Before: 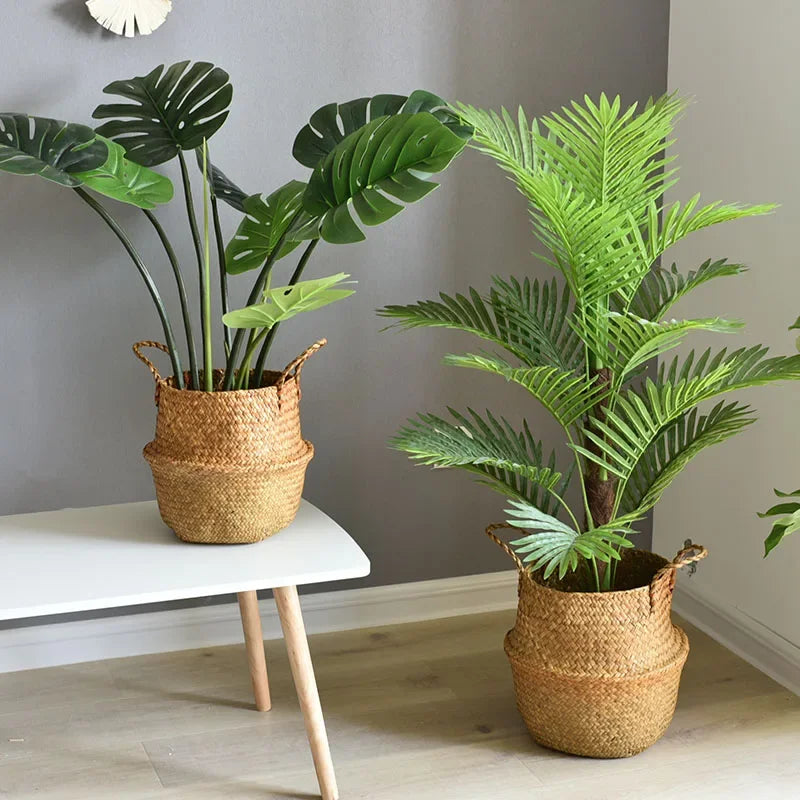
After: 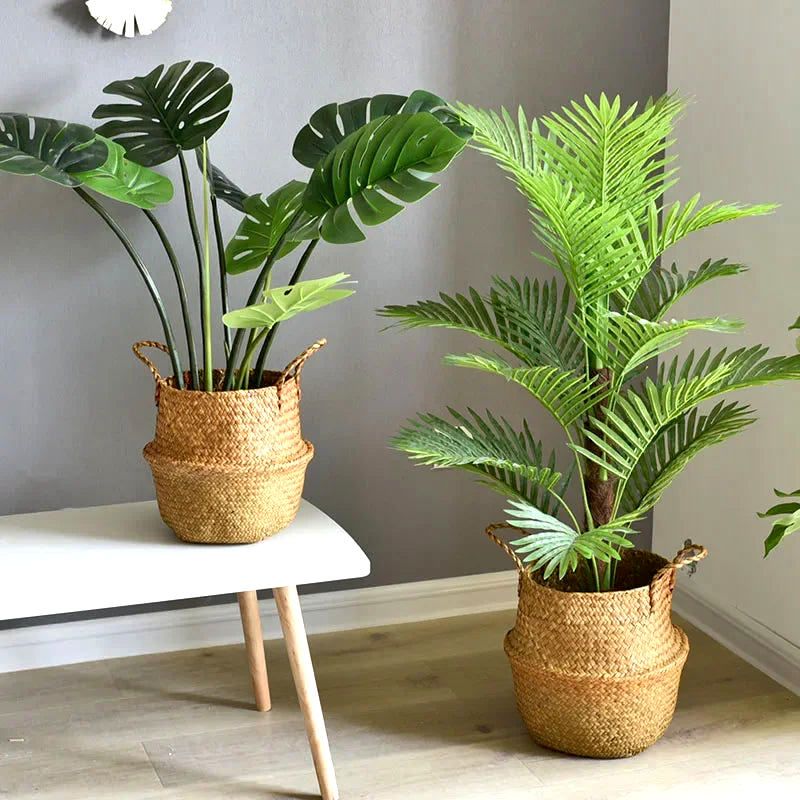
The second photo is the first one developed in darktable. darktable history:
white balance: emerald 1
exposure: black level correction 0.005, exposure 0.417 EV, compensate highlight preservation false
shadows and highlights: soften with gaussian
